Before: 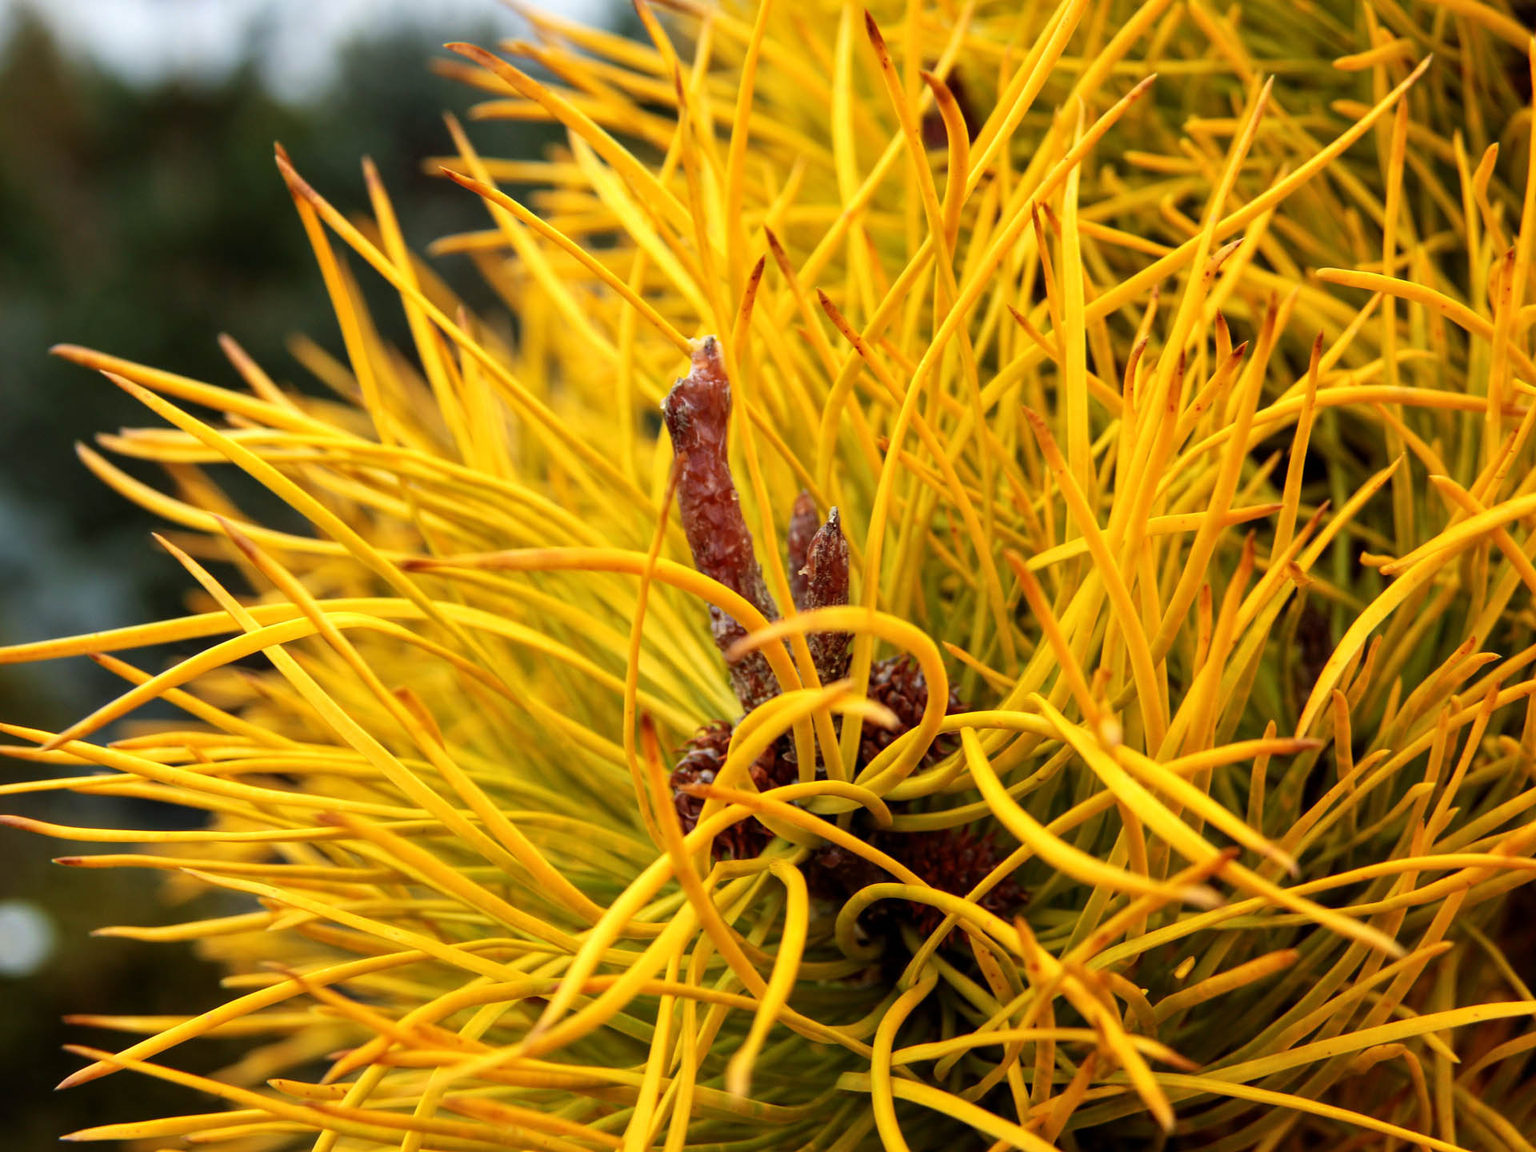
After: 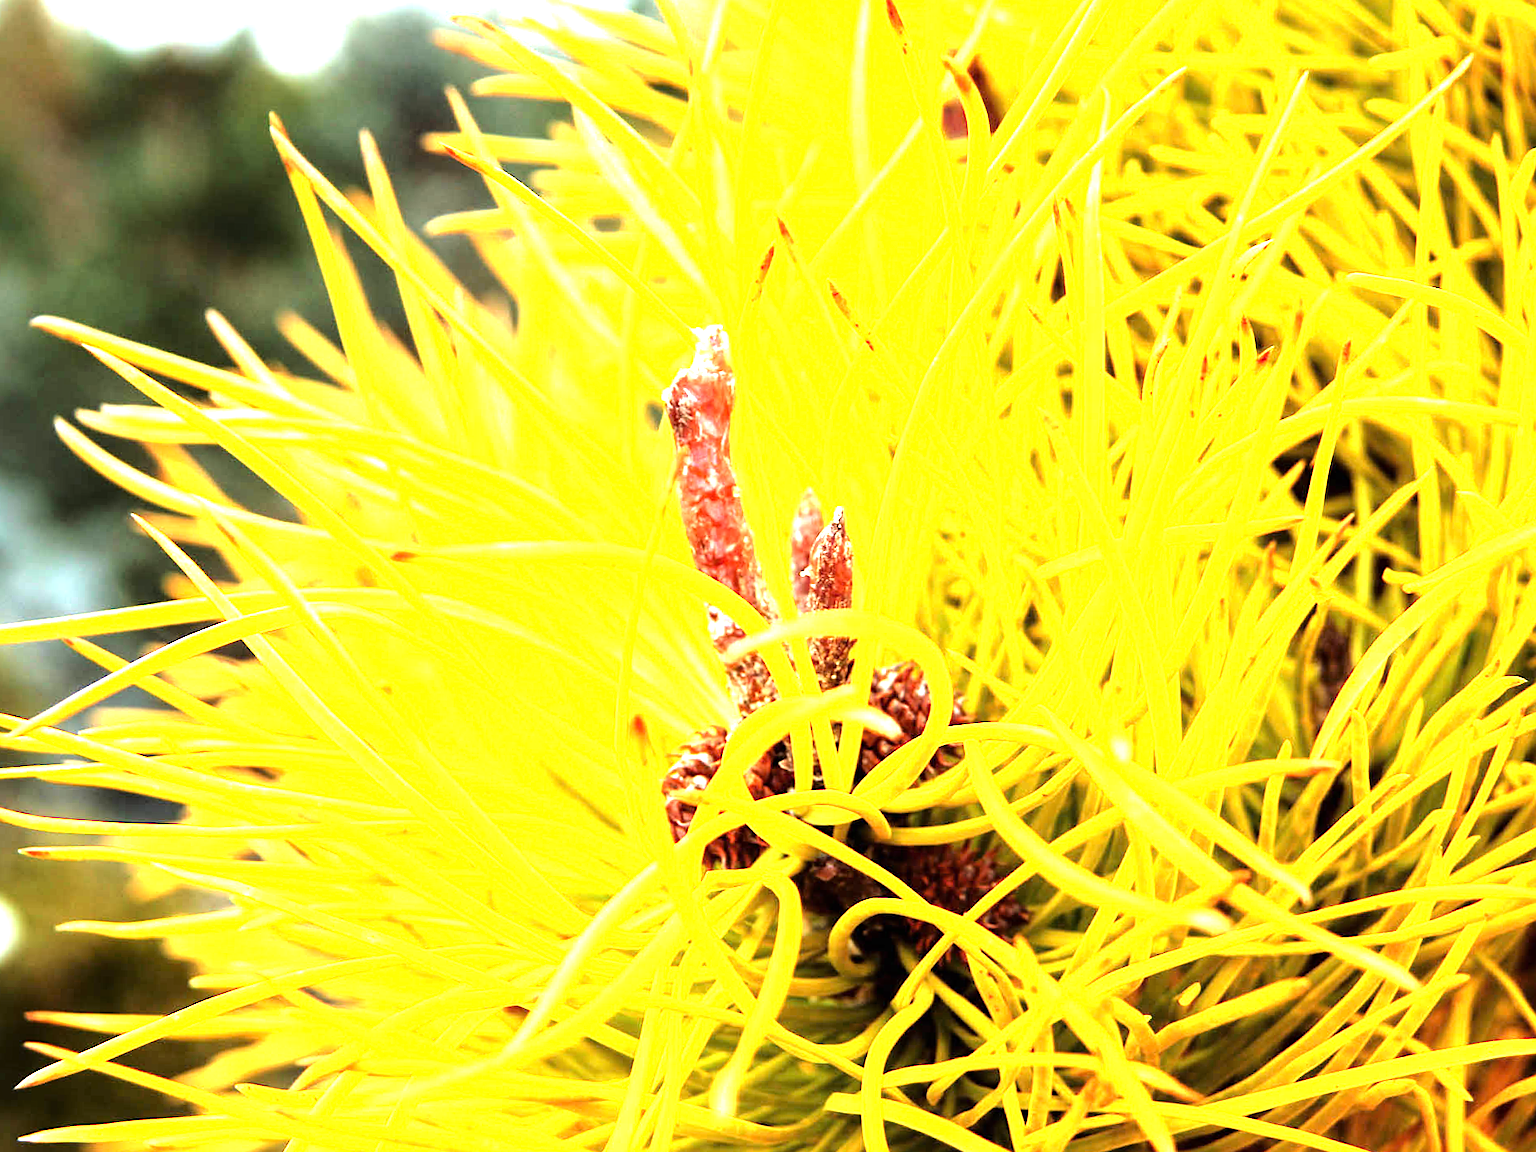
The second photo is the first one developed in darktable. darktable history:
exposure: black level correction 0, exposure 1.753 EV, compensate exposure bias true, compensate highlight preservation false
crop and rotate: angle -1.58°
tone equalizer: -8 EV -1.11 EV, -7 EV -1.01 EV, -6 EV -0.829 EV, -5 EV -0.585 EV, -3 EV 0.581 EV, -2 EV 0.884 EV, -1 EV 0.999 EV, +0 EV 1.08 EV, mask exposure compensation -0.503 EV
sharpen: amount 0.207
